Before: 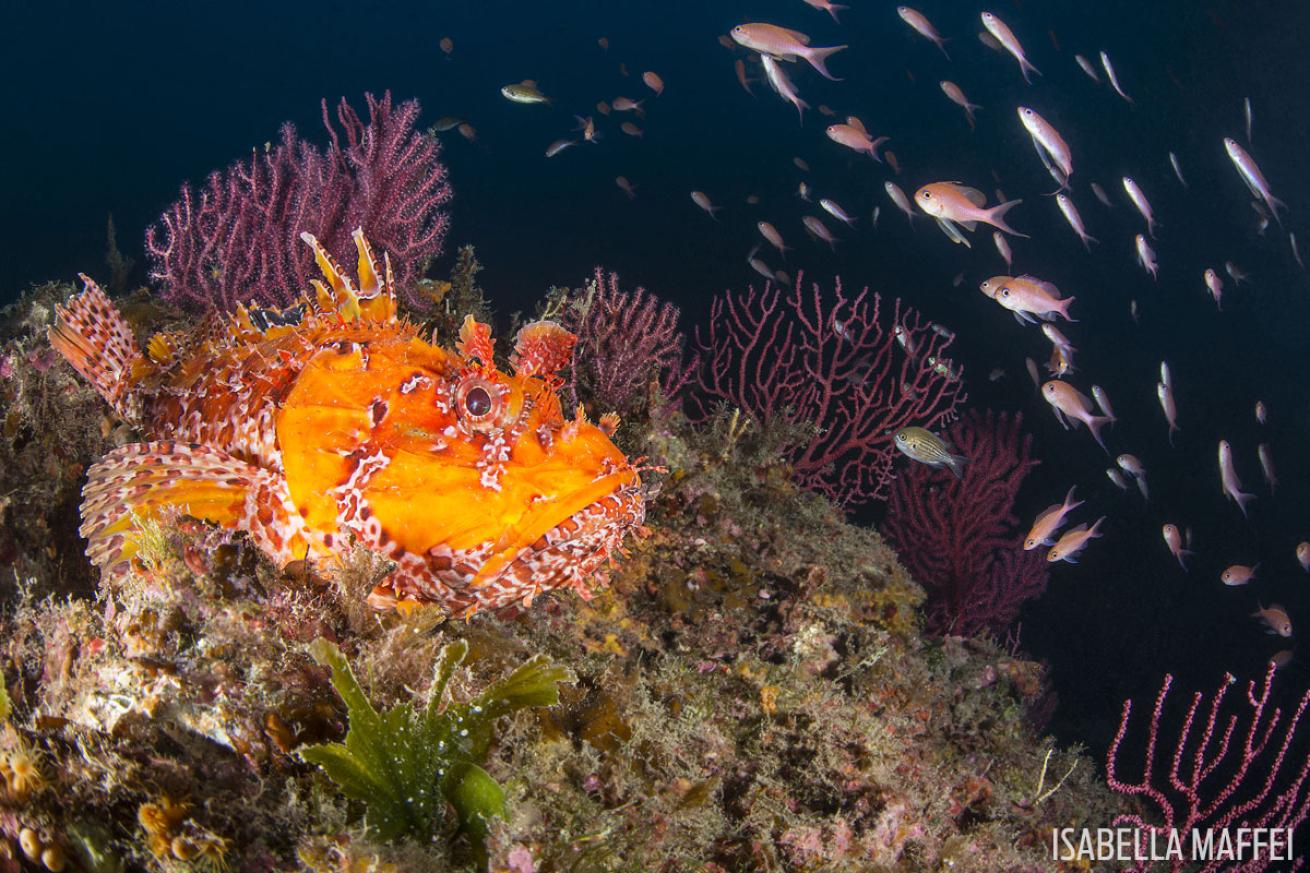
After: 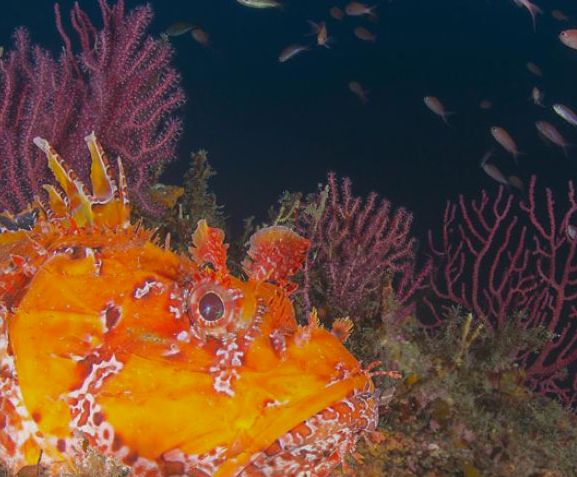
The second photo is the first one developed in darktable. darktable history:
local contrast: detail 71%
tone equalizer: -8 EV -0.001 EV, -7 EV 0.003 EV, -6 EV -0.003 EV, -5 EV -0.008 EV, -4 EV -0.087 EV, -3 EV -0.204 EV, -2 EV -0.288 EV, -1 EV 0.079 EV, +0 EV 0.273 EV, edges refinement/feathering 500, mask exposure compensation -1.57 EV, preserve details no
crop: left 20.401%, top 10.883%, right 35.525%, bottom 34.394%
